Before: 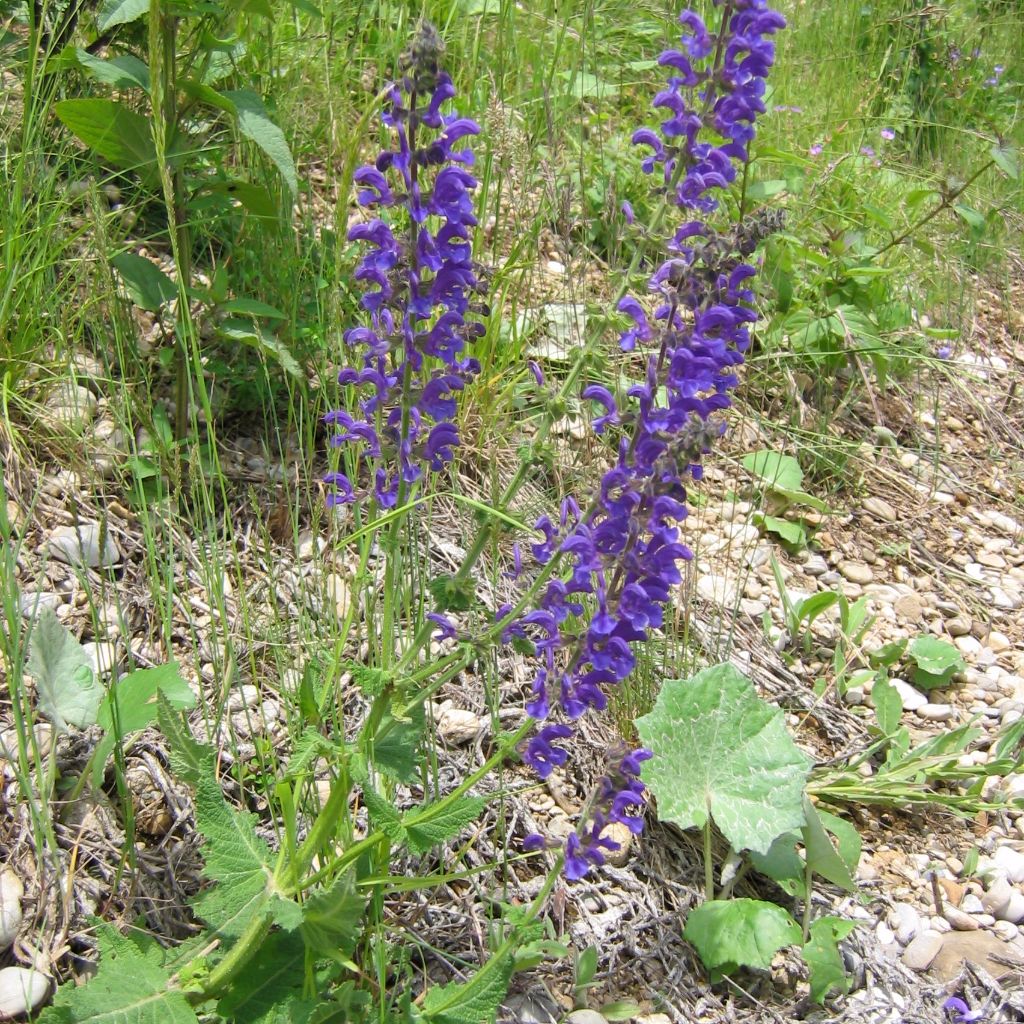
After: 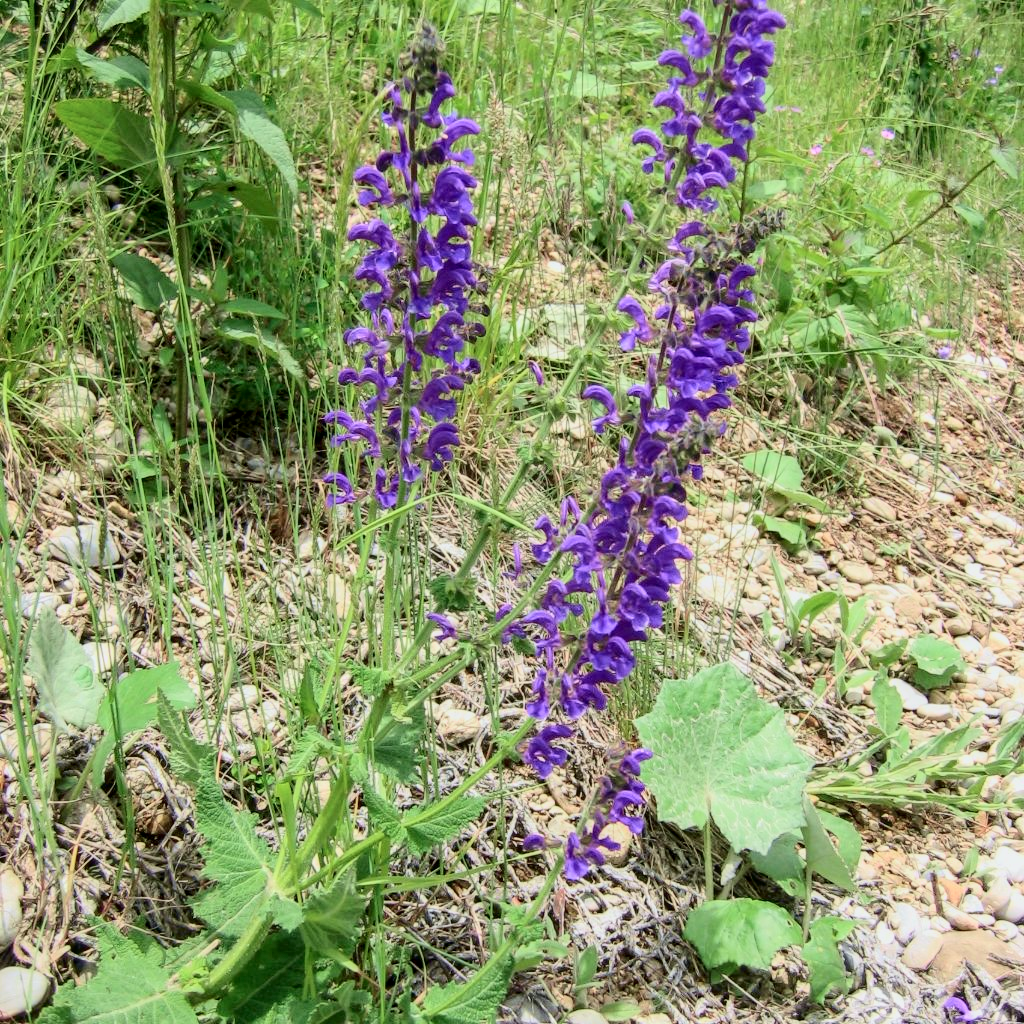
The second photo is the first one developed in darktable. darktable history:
tone curve: curves: ch0 [(0, 0) (0.128, 0.068) (0.292, 0.274) (0.453, 0.507) (0.653, 0.717) (0.785, 0.817) (0.995, 0.917)]; ch1 [(0, 0) (0.384, 0.365) (0.463, 0.447) (0.486, 0.474) (0.503, 0.497) (0.52, 0.525) (0.559, 0.591) (0.583, 0.623) (0.672, 0.699) (0.766, 0.773) (1, 1)]; ch2 [(0, 0) (0.374, 0.344) (0.446, 0.443) (0.501, 0.5) (0.527, 0.549) (0.565, 0.582) (0.624, 0.632) (1, 1)], color space Lab, independent channels, preserve colors none
contrast brightness saturation: saturation -0.068
local contrast: on, module defaults
